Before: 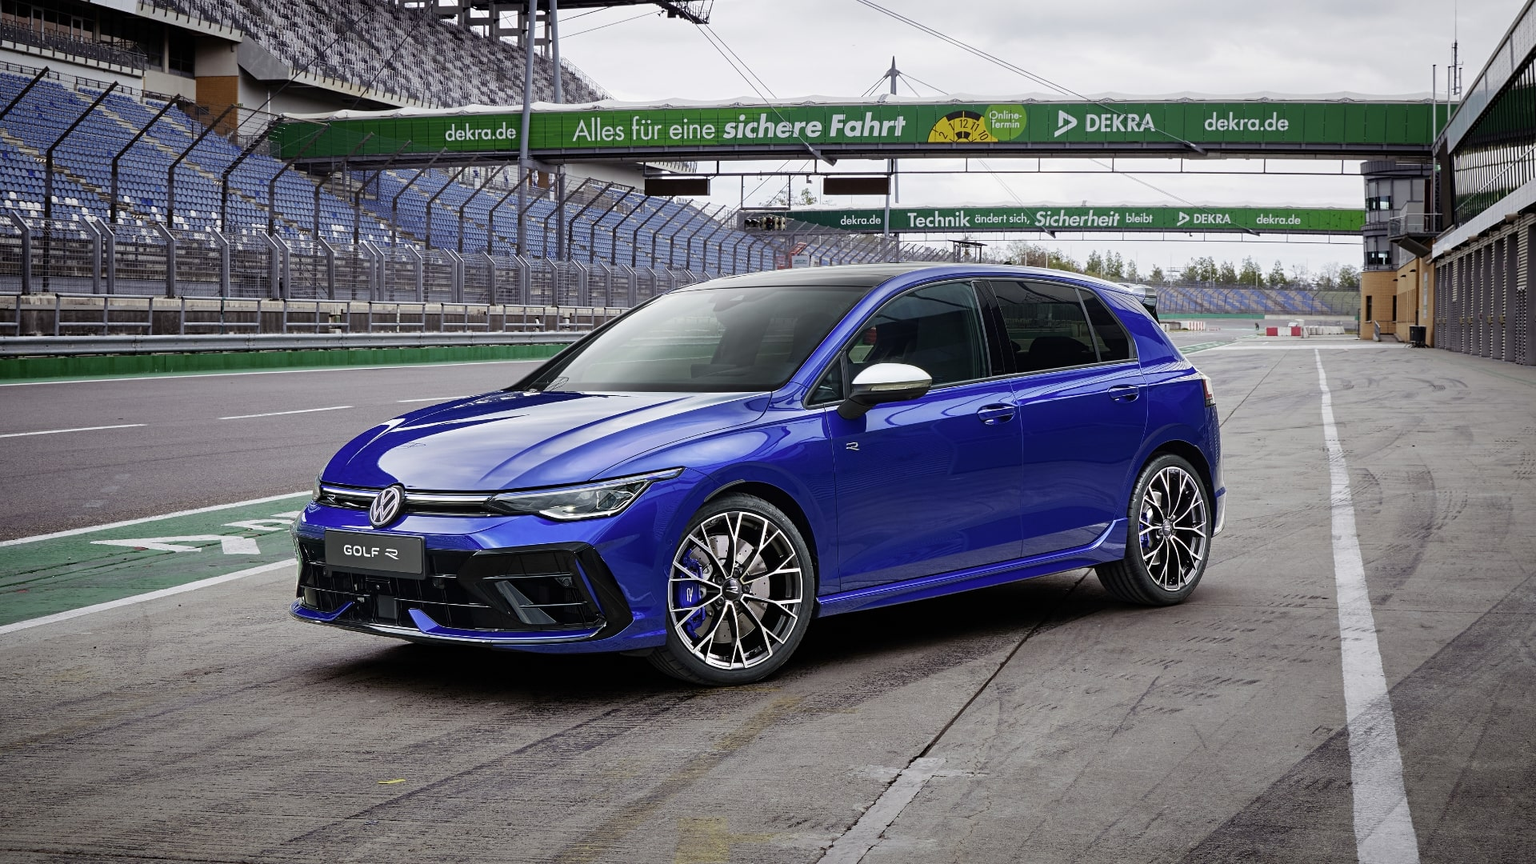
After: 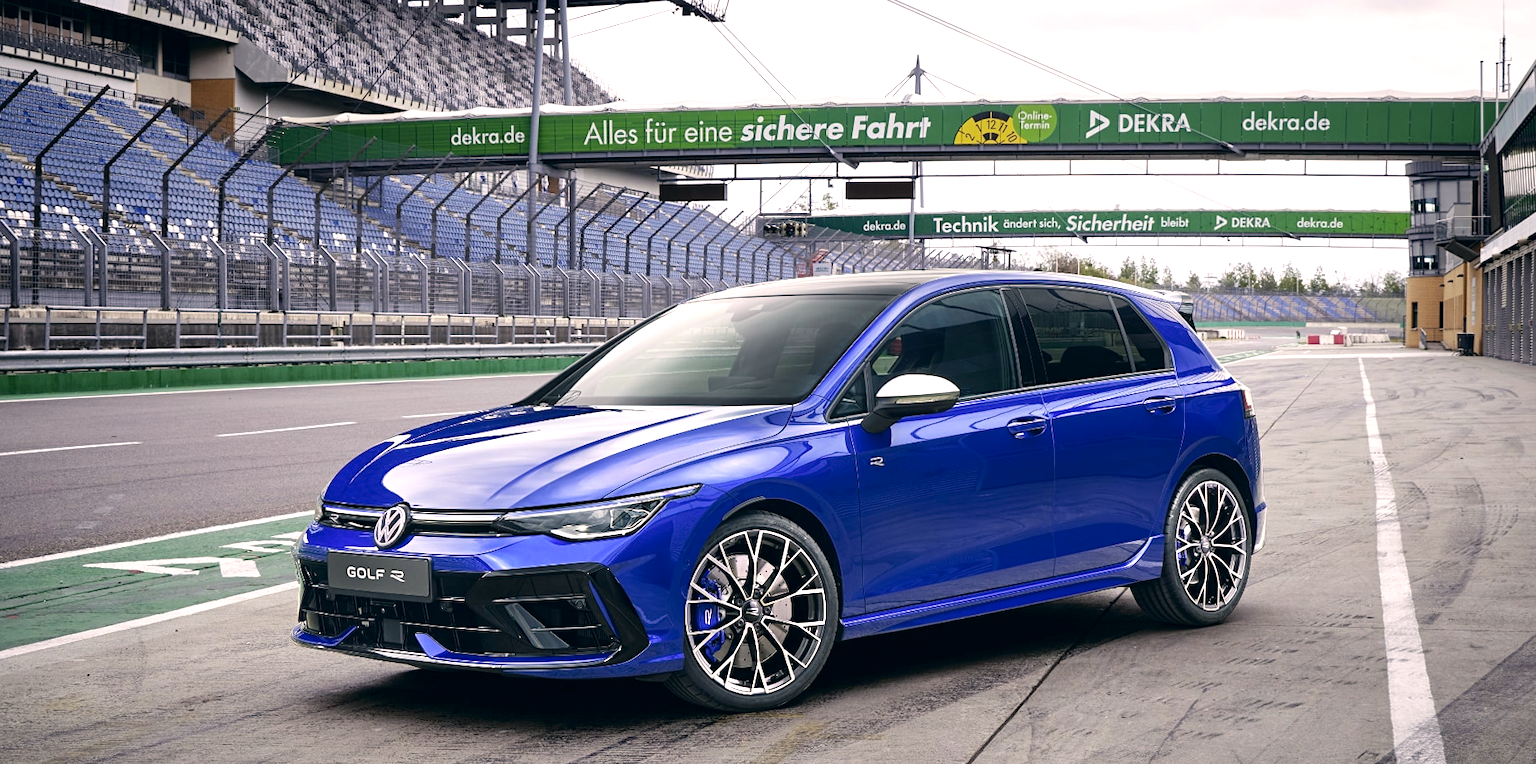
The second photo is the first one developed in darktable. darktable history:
color correction: highlights a* 5.36, highlights b* 5.35, shadows a* -4.51, shadows b* -5.29
tone equalizer: edges refinement/feathering 500, mask exposure compensation -1.57 EV, preserve details no
exposure: exposure 0.606 EV, compensate highlight preservation false
crop and rotate: angle 0.274°, left 0.317%, right 2.892%, bottom 14.325%
